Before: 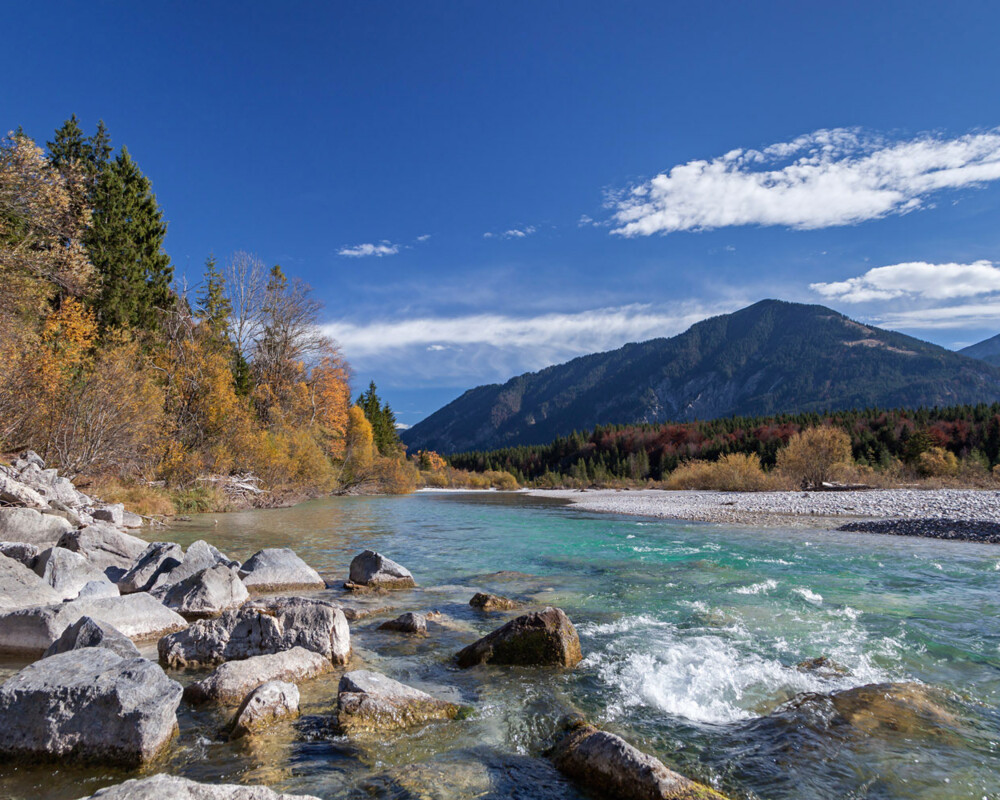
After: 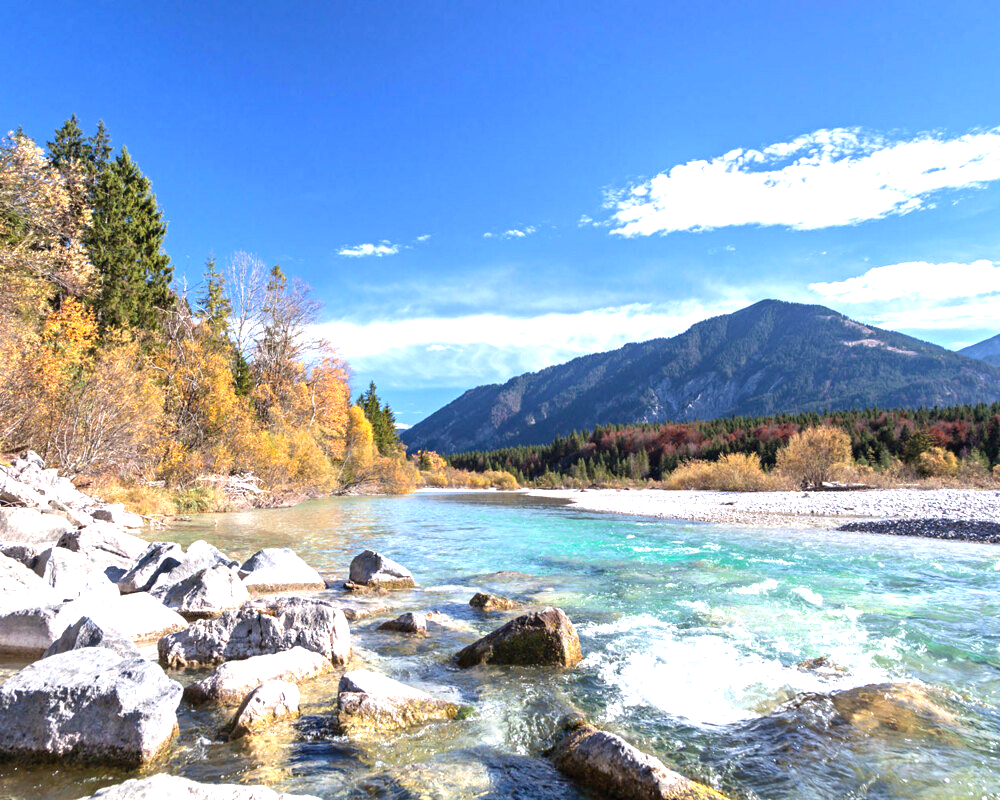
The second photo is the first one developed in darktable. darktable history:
exposure: black level correction 0, exposure 1.508 EV, compensate highlight preservation false
